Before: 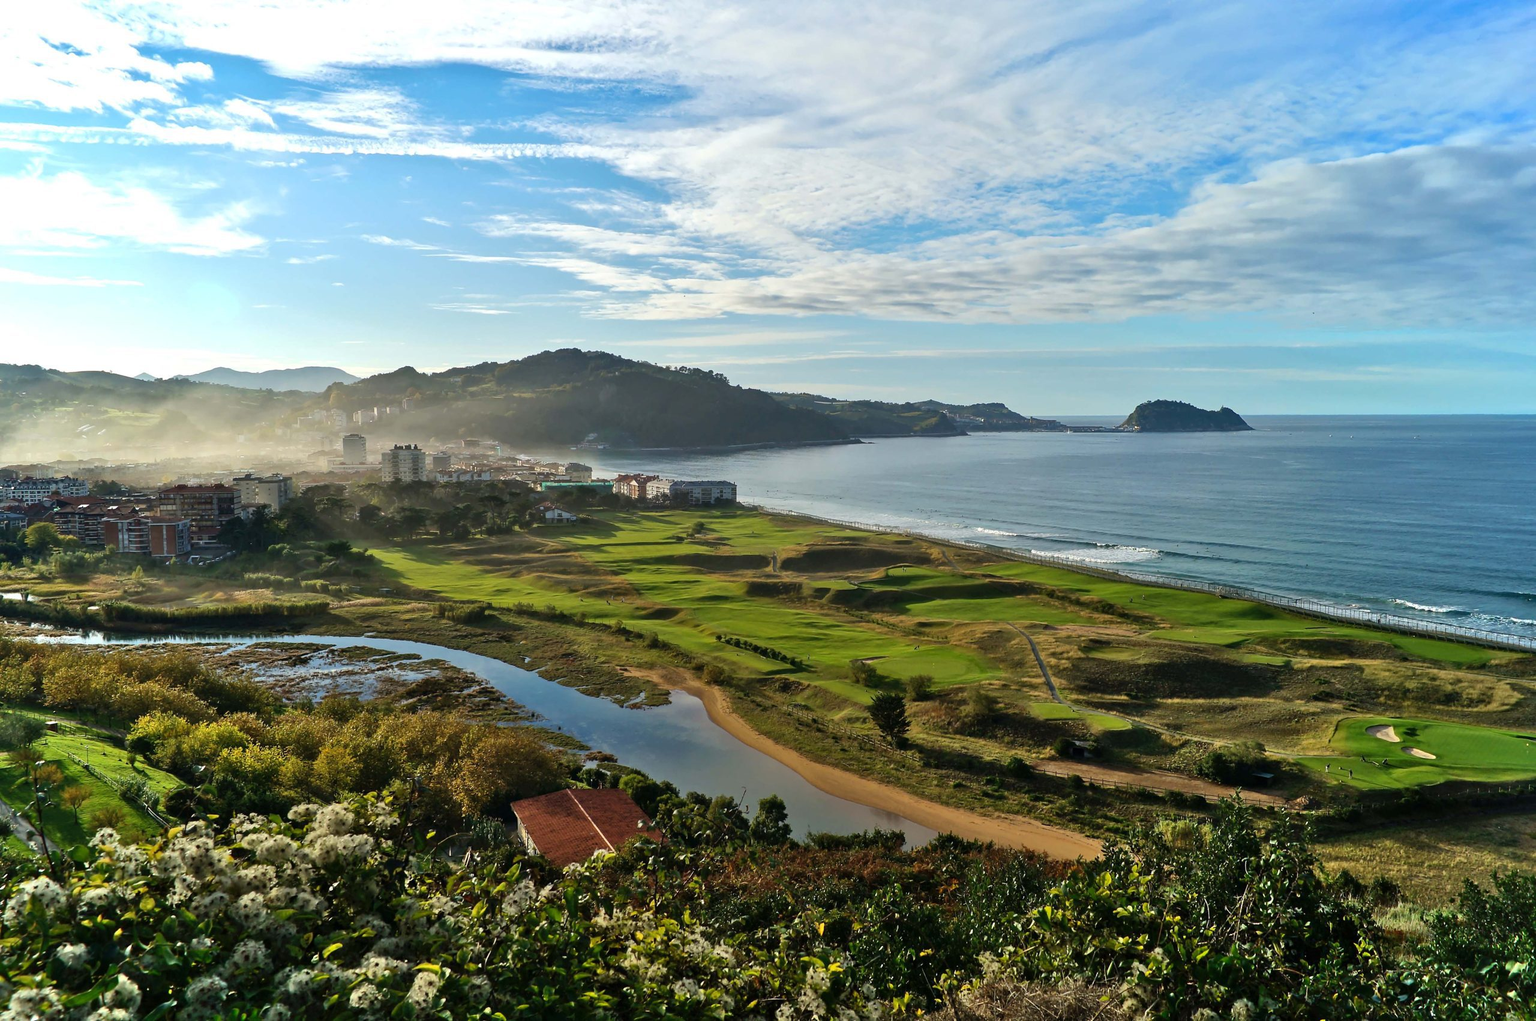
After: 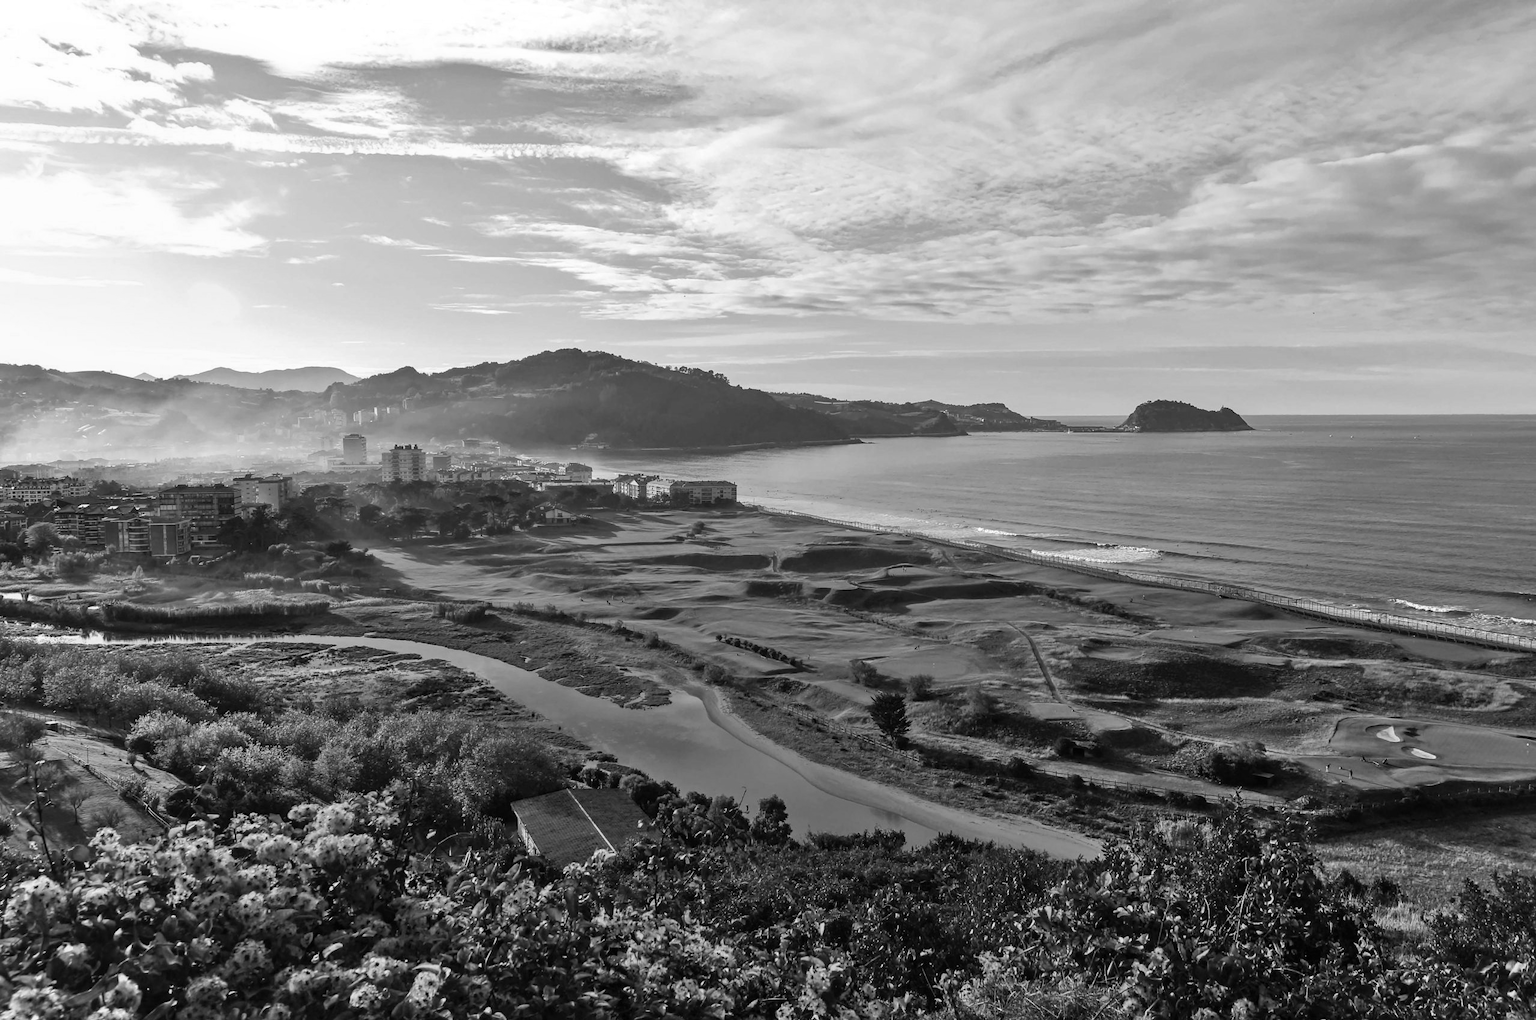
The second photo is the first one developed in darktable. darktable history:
color contrast: green-magenta contrast 0.8, blue-yellow contrast 1.1, unbound 0
monochrome: size 1
local contrast: detail 110%
